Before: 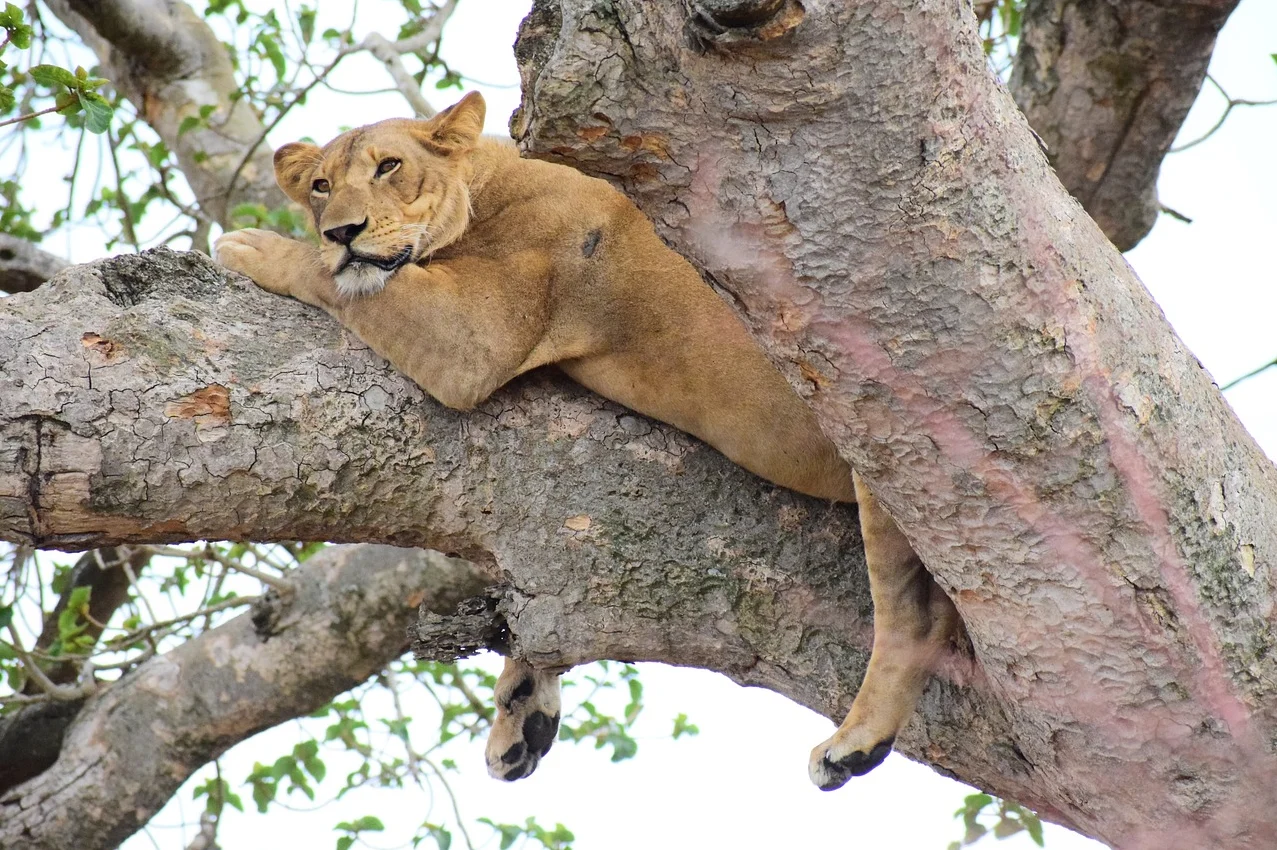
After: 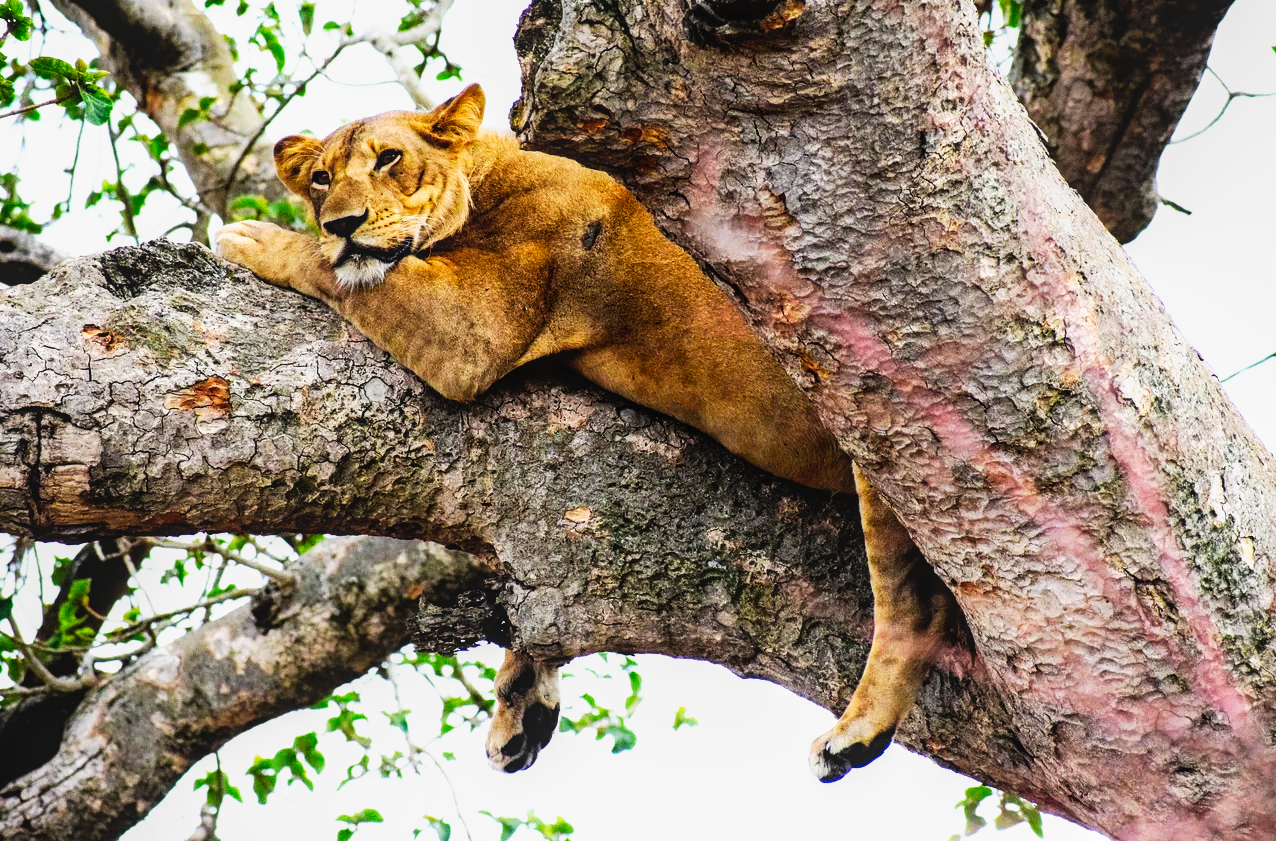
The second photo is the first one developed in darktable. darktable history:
crop: top 1.049%, right 0.001%
local contrast: detail 110%
filmic rgb: black relative exposure -8.7 EV, white relative exposure 2.7 EV, threshold 3 EV, target black luminance 0%, hardness 6.25, latitude 75%, contrast 1.325, highlights saturation mix -5%, preserve chrominance no, color science v5 (2021), iterations of high-quality reconstruction 0, enable highlight reconstruction true
tone curve: curves: ch0 [(0, 0) (0.003, 0.007) (0.011, 0.009) (0.025, 0.01) (0.044, 0.012) (0.069, 0.013) (0.1, 0.014) (0.136, 0.021) (0.177, 0.038) (0.224, 0.06) (0.277, 0.099) (0.335, 0.16) (0.399, 0.227) (0.468, 0.329) (0.543, 0.45) (0.623, 0.594) (0.709, 0.756) (0.801, 0.868) (0.898, 0.971) (1, 1)], preserve colors none
